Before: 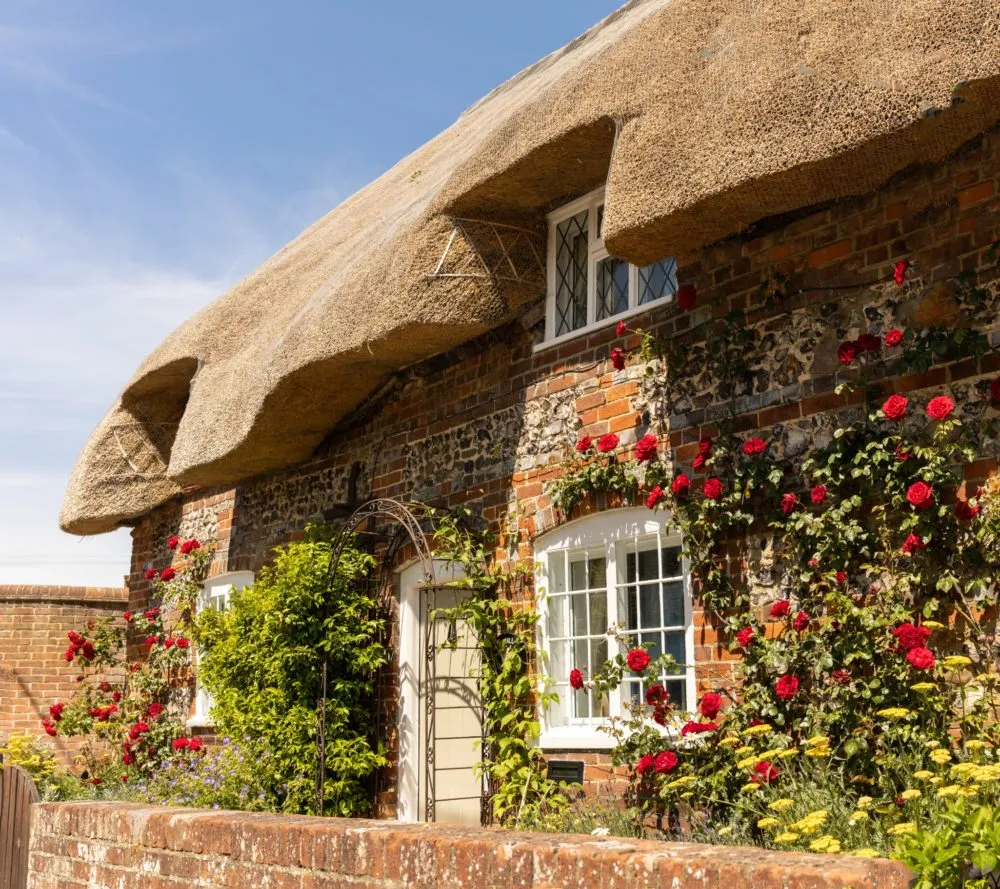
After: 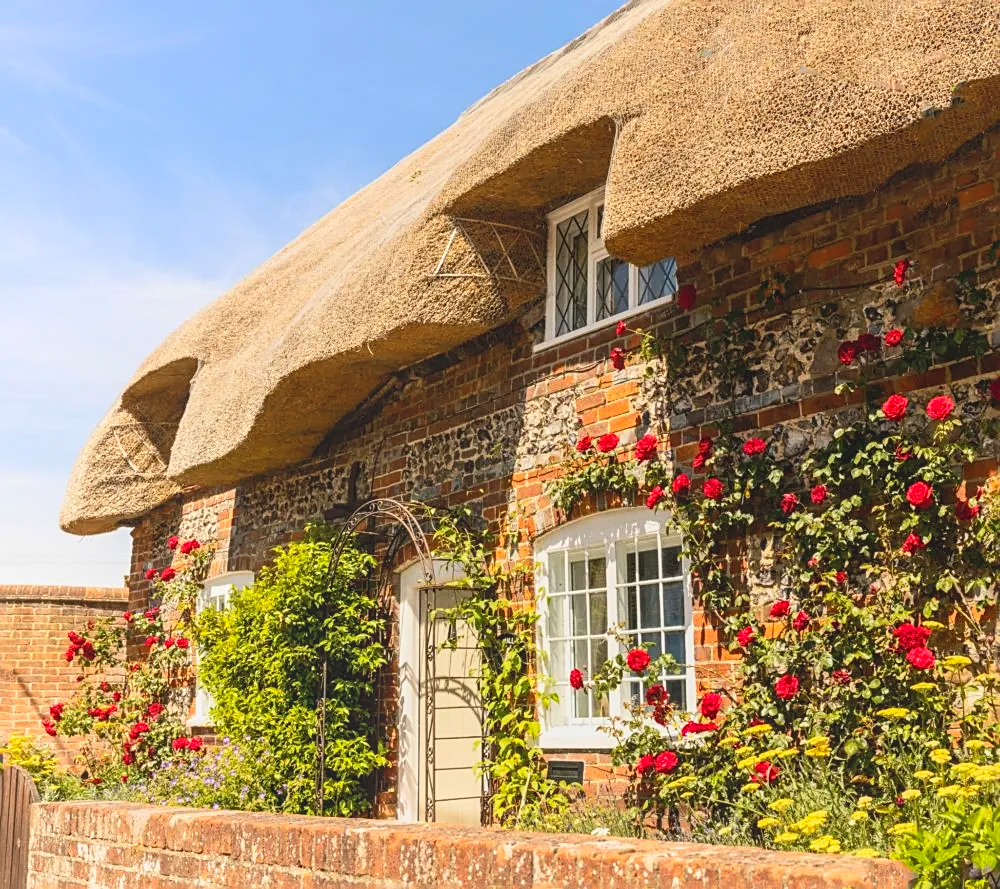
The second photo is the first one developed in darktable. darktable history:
white balance: emerald 1
sharpen: on, module defaults
contrast brightness saturation: contrast 0.2, brightness 0.16, saturation 0.22
local contrast: highlights 48%, shadows 0%, detail 100%
